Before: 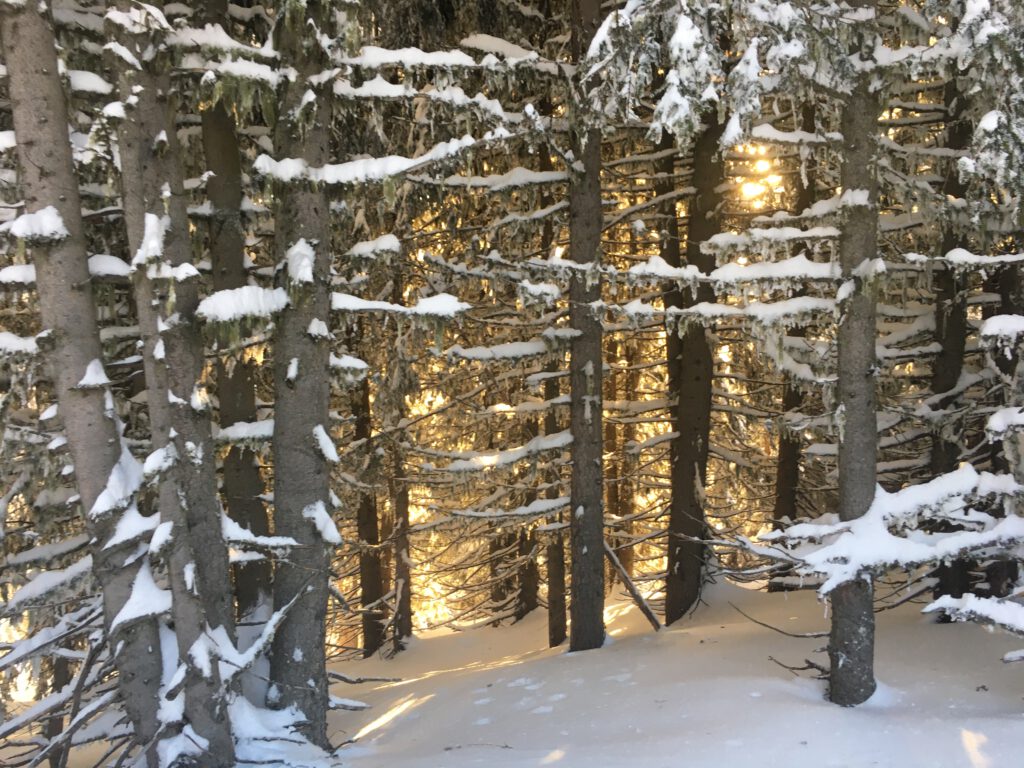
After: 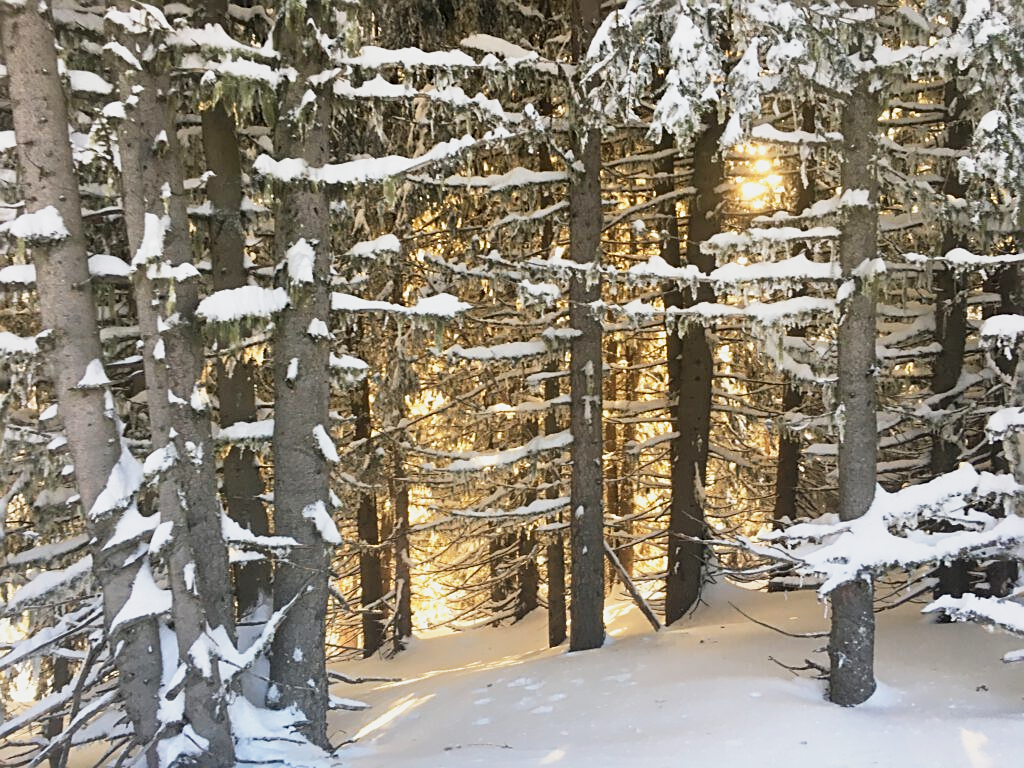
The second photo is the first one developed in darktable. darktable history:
sharpen: on, module defaults
base curve: curves: ch0 [(0, 0) (0.088, 0.125) (0.176, 0.251) (0.354, 0.501) (0.613, 0.749) (1, 0.877)], preserve colors none
